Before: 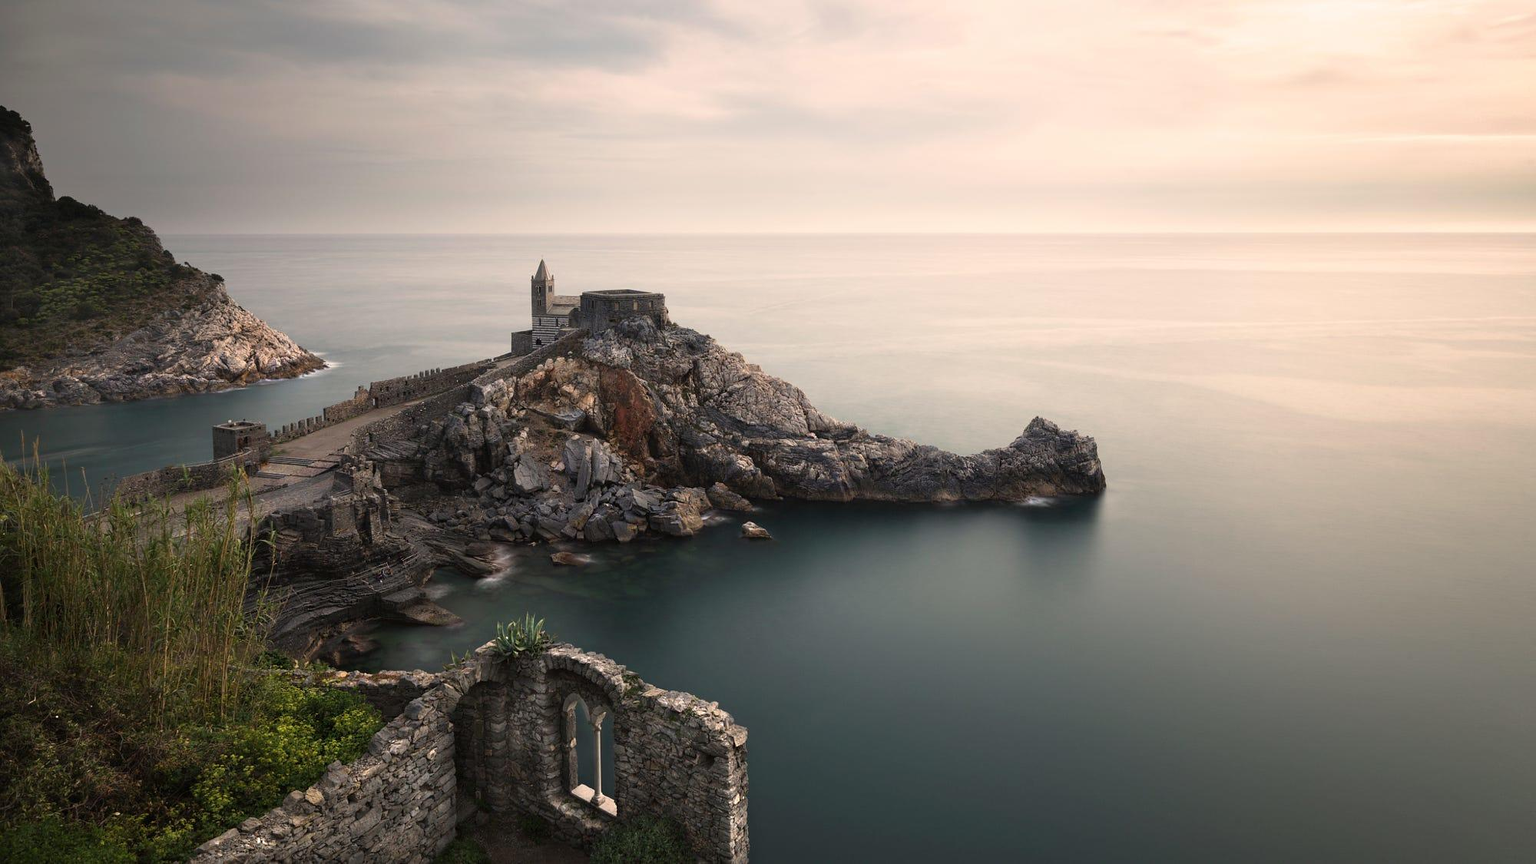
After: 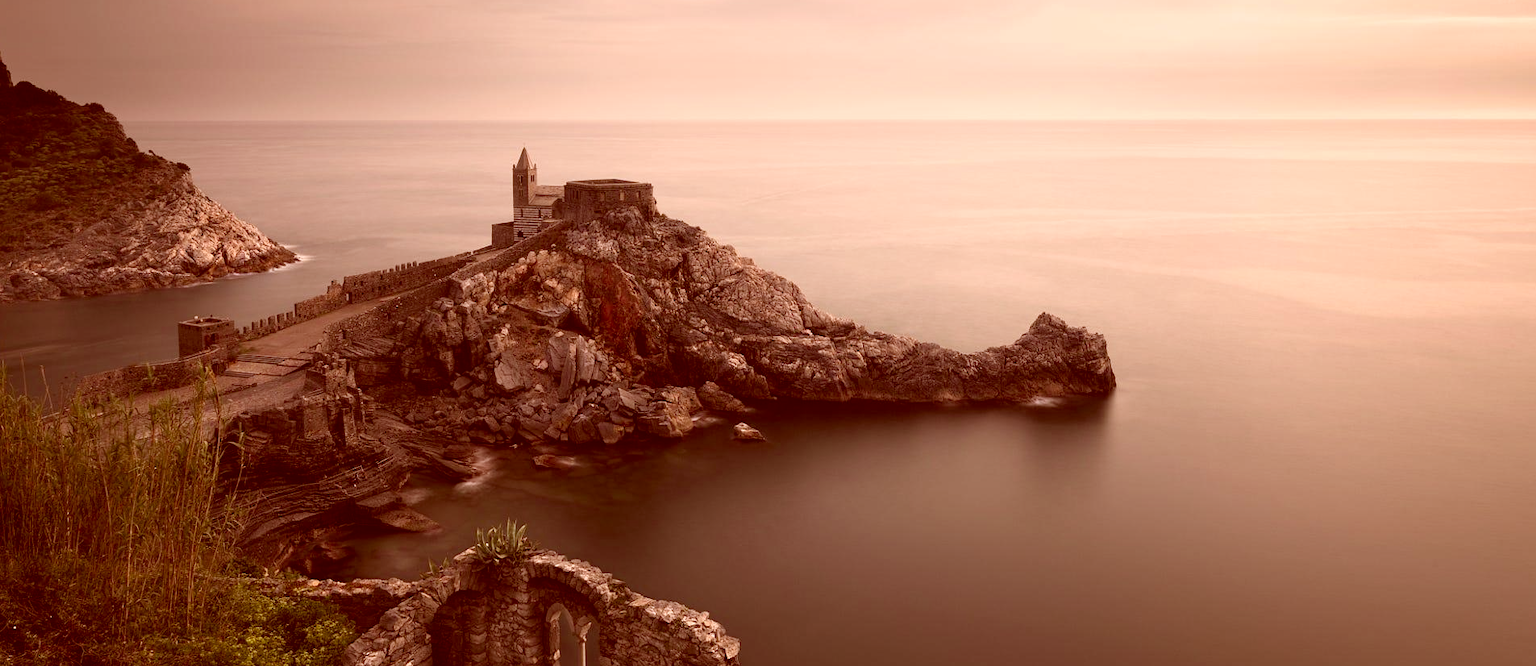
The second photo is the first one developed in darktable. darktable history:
color correction: highlights a* 9.37, highlights b* 9.04, shadows a* 39.51, shadows b* 39.21, saturation 0.821
crop and rotate: left 2.818%, top 13.836%, right 1.893%, bottom 12.727%
